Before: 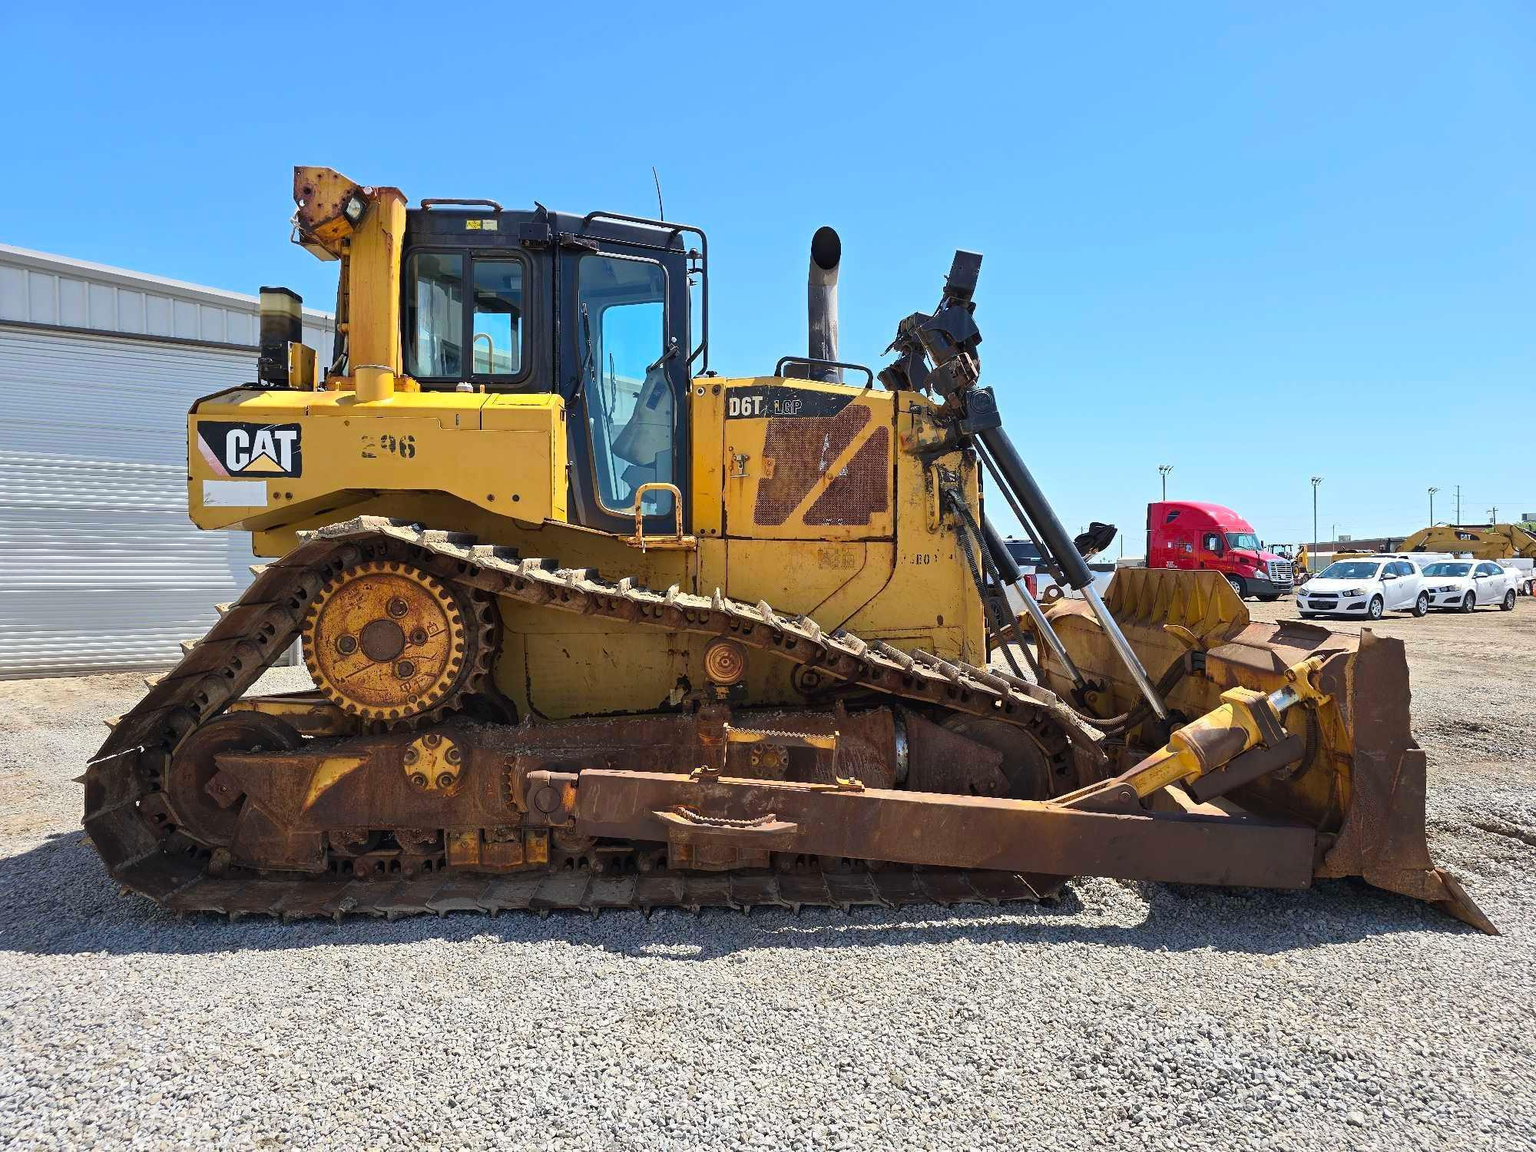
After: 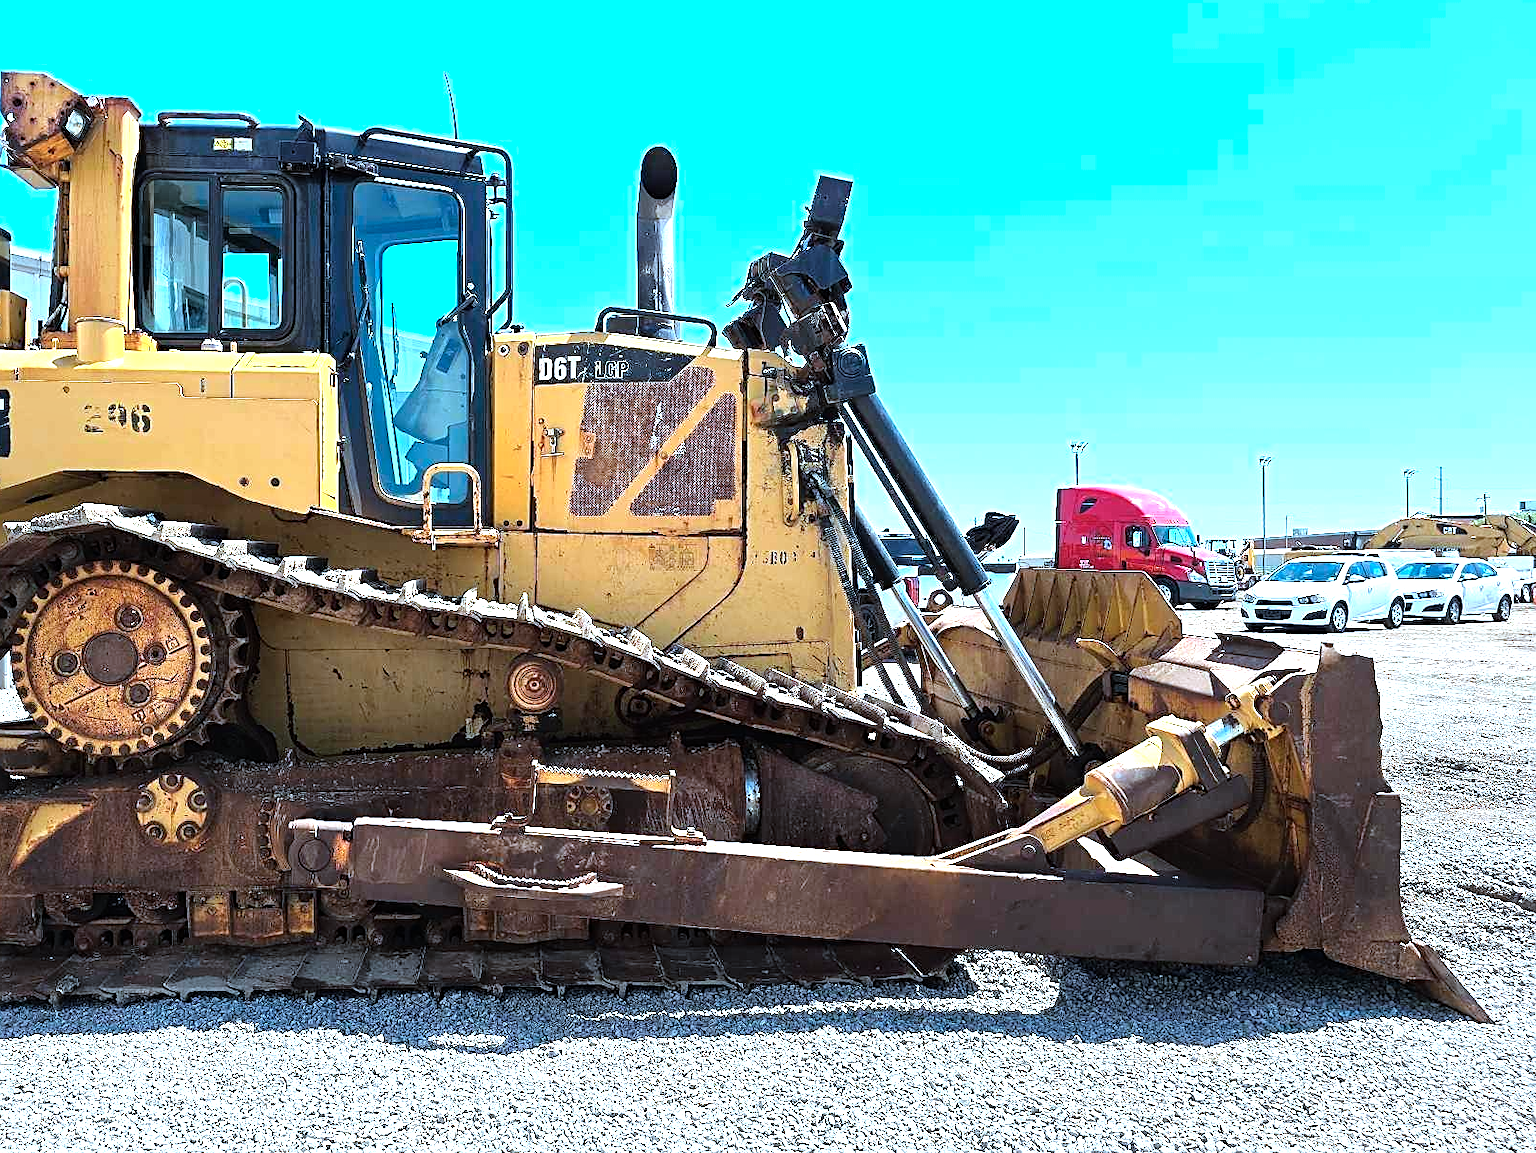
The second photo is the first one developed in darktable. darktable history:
exposure: compensate exposure bias true, compensate highlight preservation false
color correction: highlights a* -8.71, highlights b* -23.23
sharpen: on, module defaults
crop: left 19.103%, top 9.462%, right 0%, bottom 9.557%
tone equalizer: -8 EV -1.12 EV, -7 EV -1.03 EV, -6 EV -0.833 EV, -5 EV -0.608 EV, -3 EV 0.577 EV, -2 EV 0.884 EV, -1 EV 0.989 EV, +0 EV 1.07 EV
